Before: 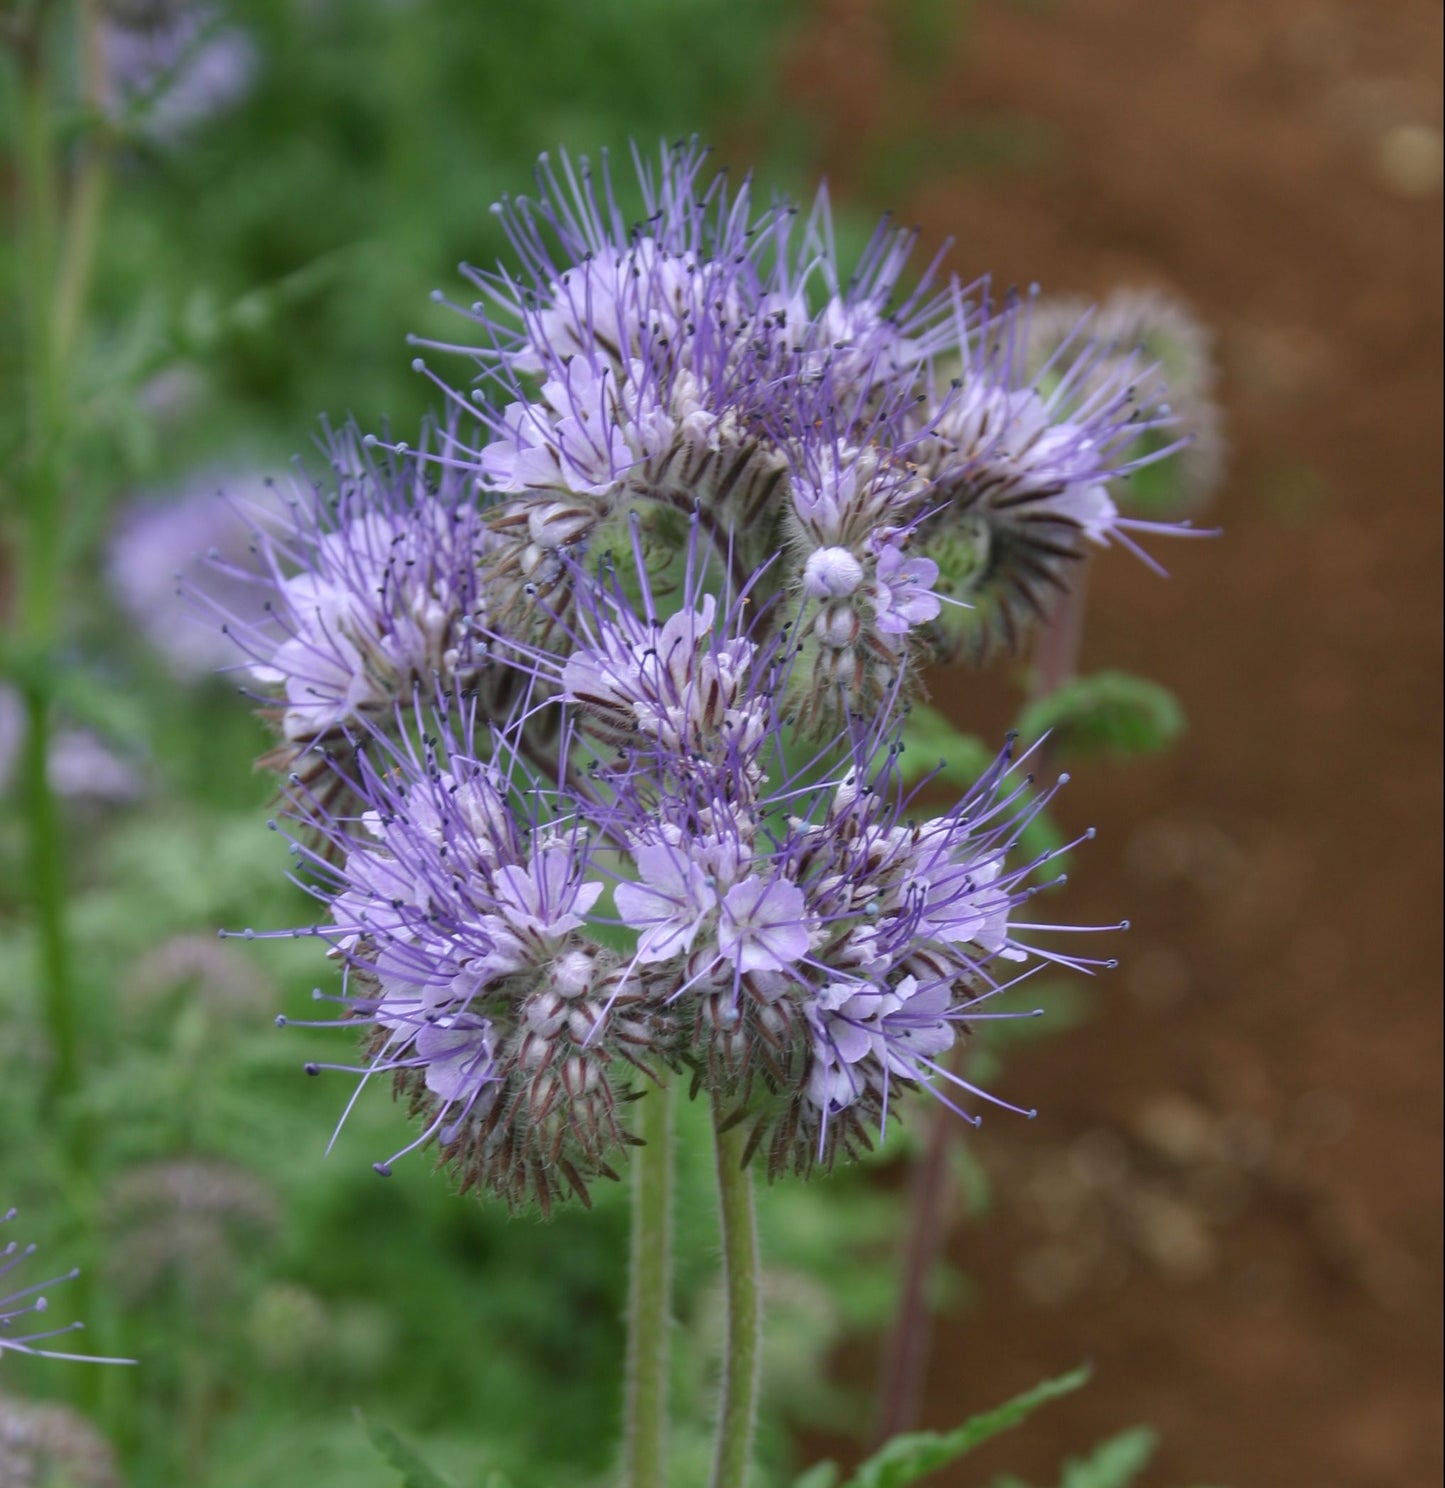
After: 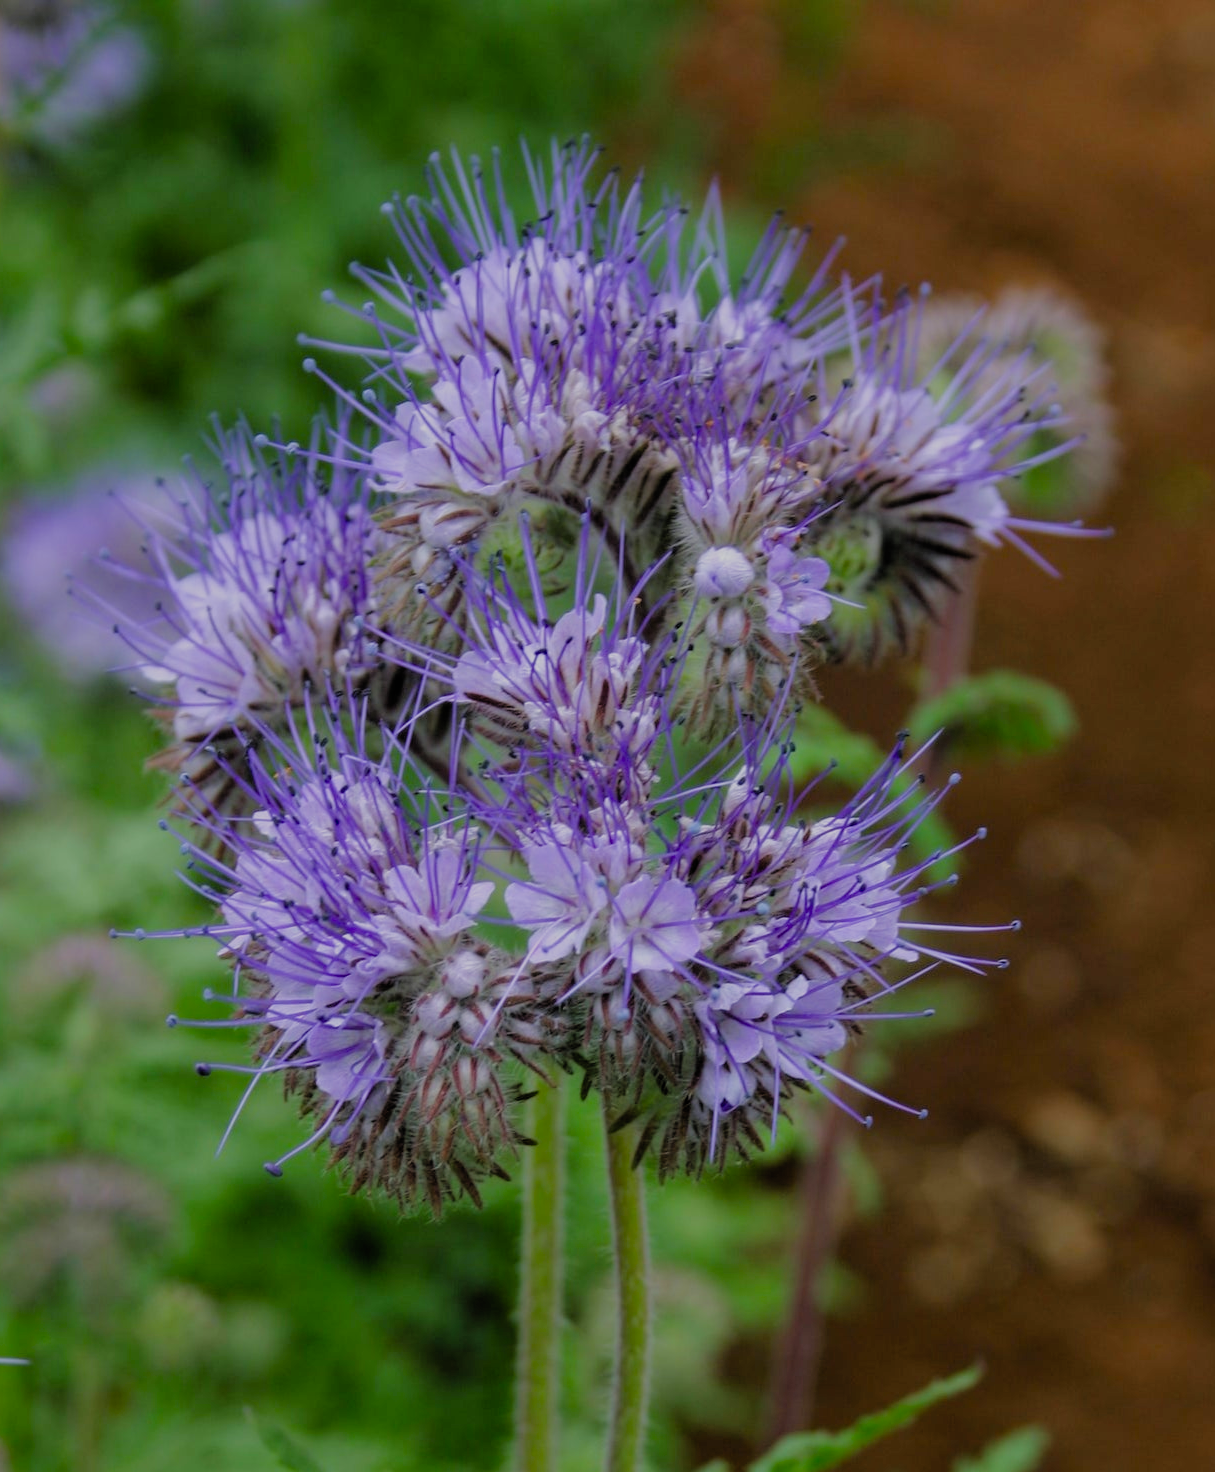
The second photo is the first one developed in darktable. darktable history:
crop: left 7.598%, right 7.873%
filmic rgb: black relative exposure -4.4 EV, white relative exposure 5 EV, threshold 3 EV, hardness 2.23, latitude 40.06%, contrast 1.15, highlights saturation mix 10%, shadows ↔ highlights balance 1.04%, preserve chrominance RGB euclidean norm (legacy), color science v4 (2020), enable highlight reconstruction true
